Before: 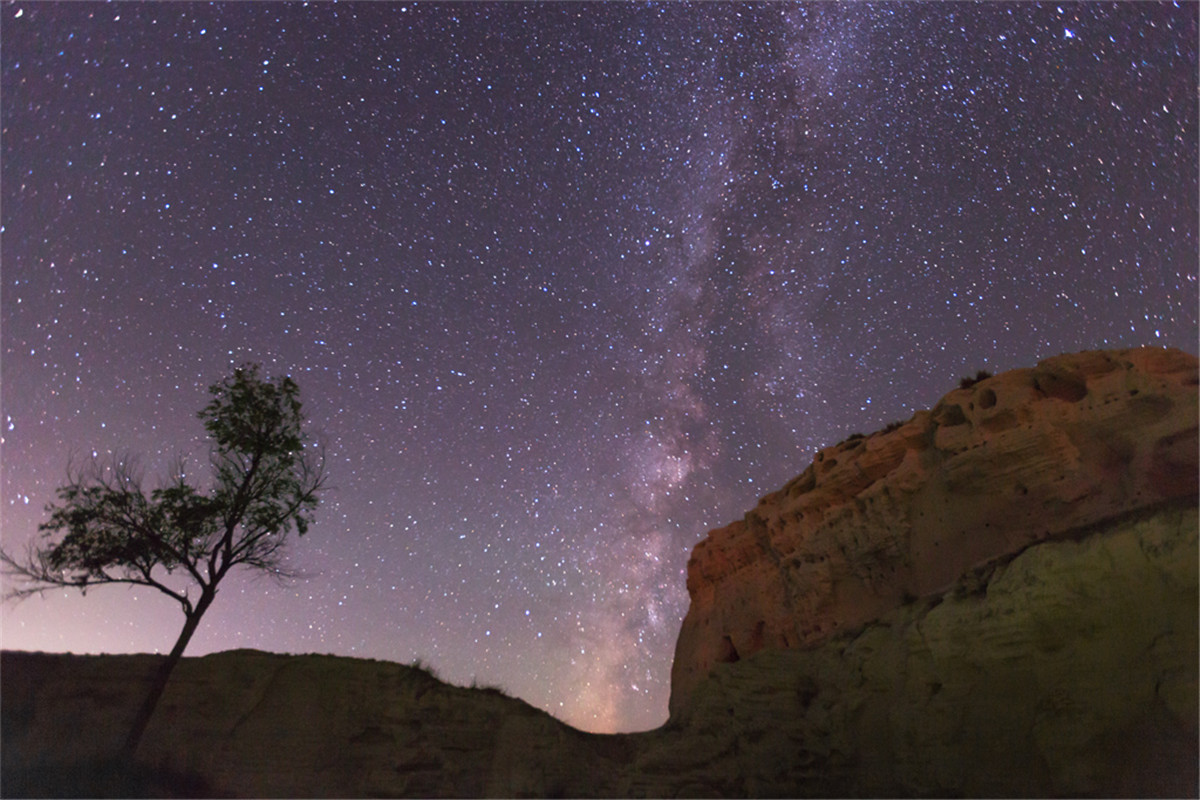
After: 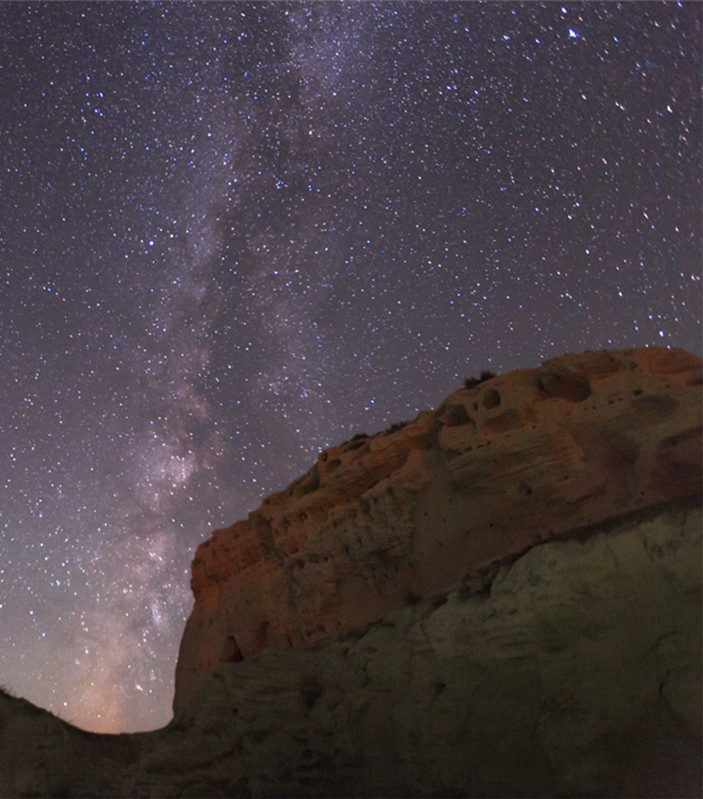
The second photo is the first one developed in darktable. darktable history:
crop: left 41.402%
color zones: curves: ch0 [(0, 0.5) (0.125, 0.4) (0.25, 0.5) (0.375, 0.4) (0.5, 0.4) (0.625, 0.35) (0.75, 0.35) (0.875, 0.5)]; ch1 [(0, 0.35) (0.125, 0.45) (0.25, 0.35) (0.375, 0.35) (0.5, 0.35) (0.625, 0.35) (0.75, 0.45) (0.875, 0.35)]; ch2 [(0, 0.6) (0.125, 0.5) (0.25, 0.5) (0.375, 0.6) (0.5, 0.6) (0.625, 0.5) (0.75, 0.5) (0.875, 0.5)]
